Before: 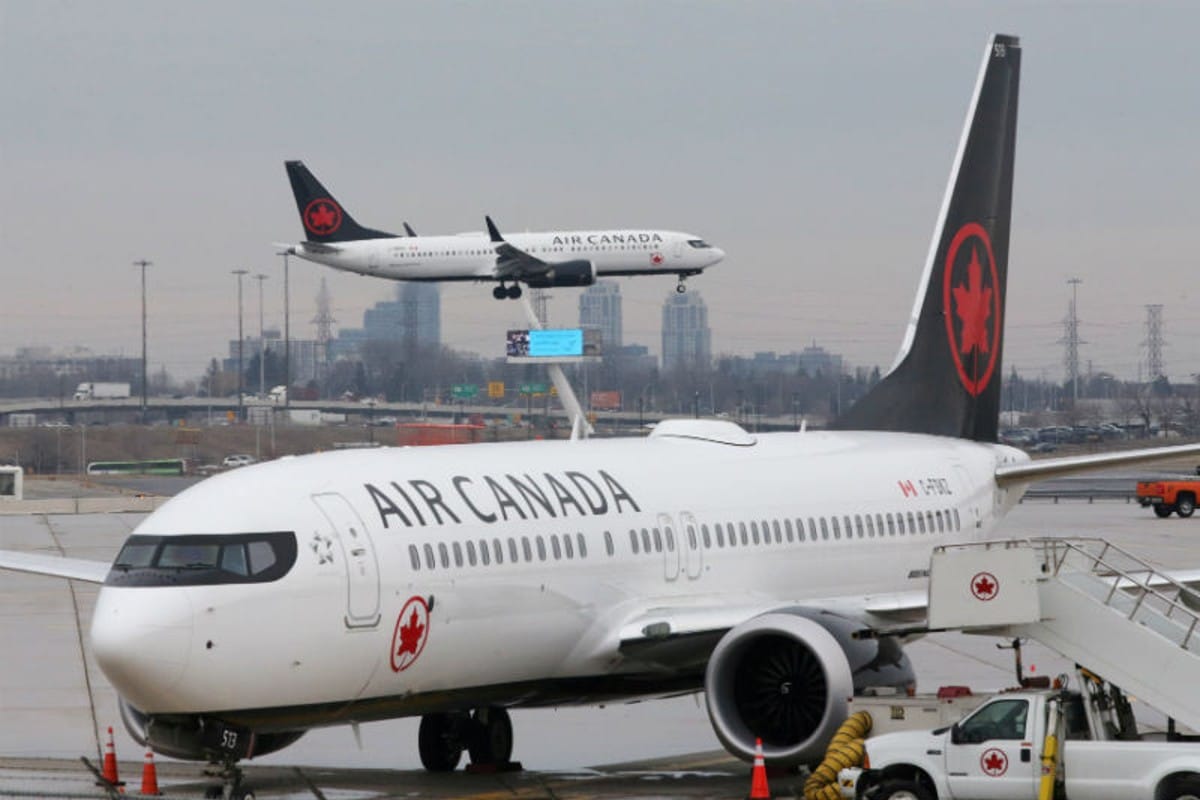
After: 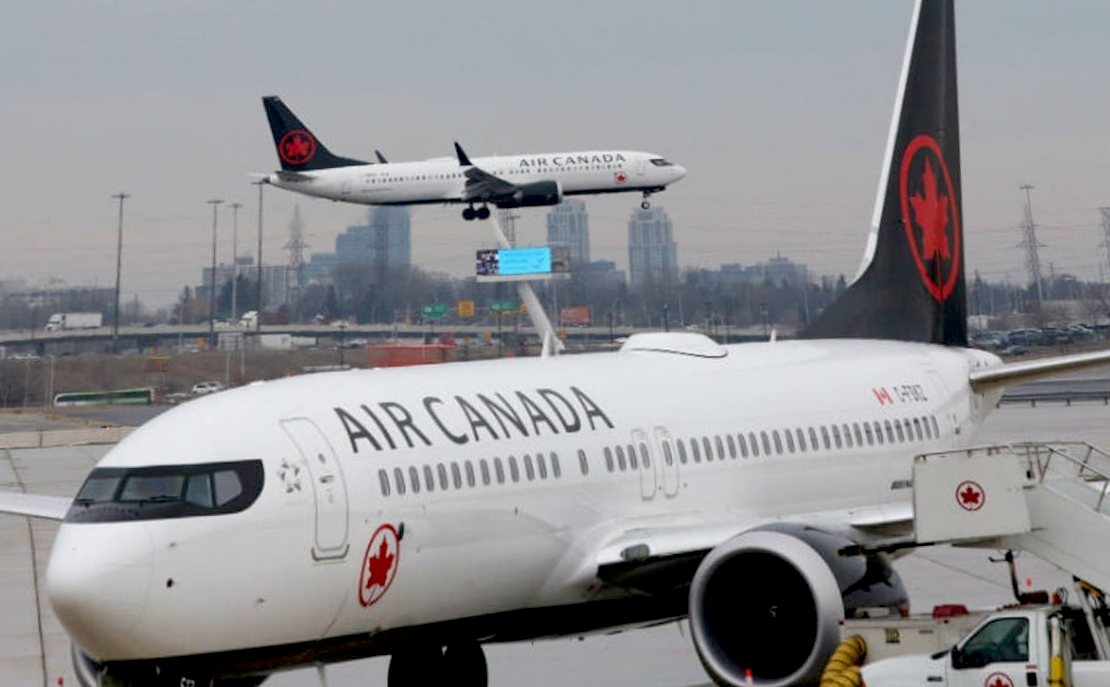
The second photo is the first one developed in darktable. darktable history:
rotate and perspective: rotation -1.68°, lens shift (vertical) -0.146, crop left 0.049, crop right 0.912, crop top 0.032, crop bottom 0.96
crop and rotate: top 5.609%, bottom 5.609%
exposure: black level correction 0.016, exposure -0.009 EV, compensate highlight preservation false
